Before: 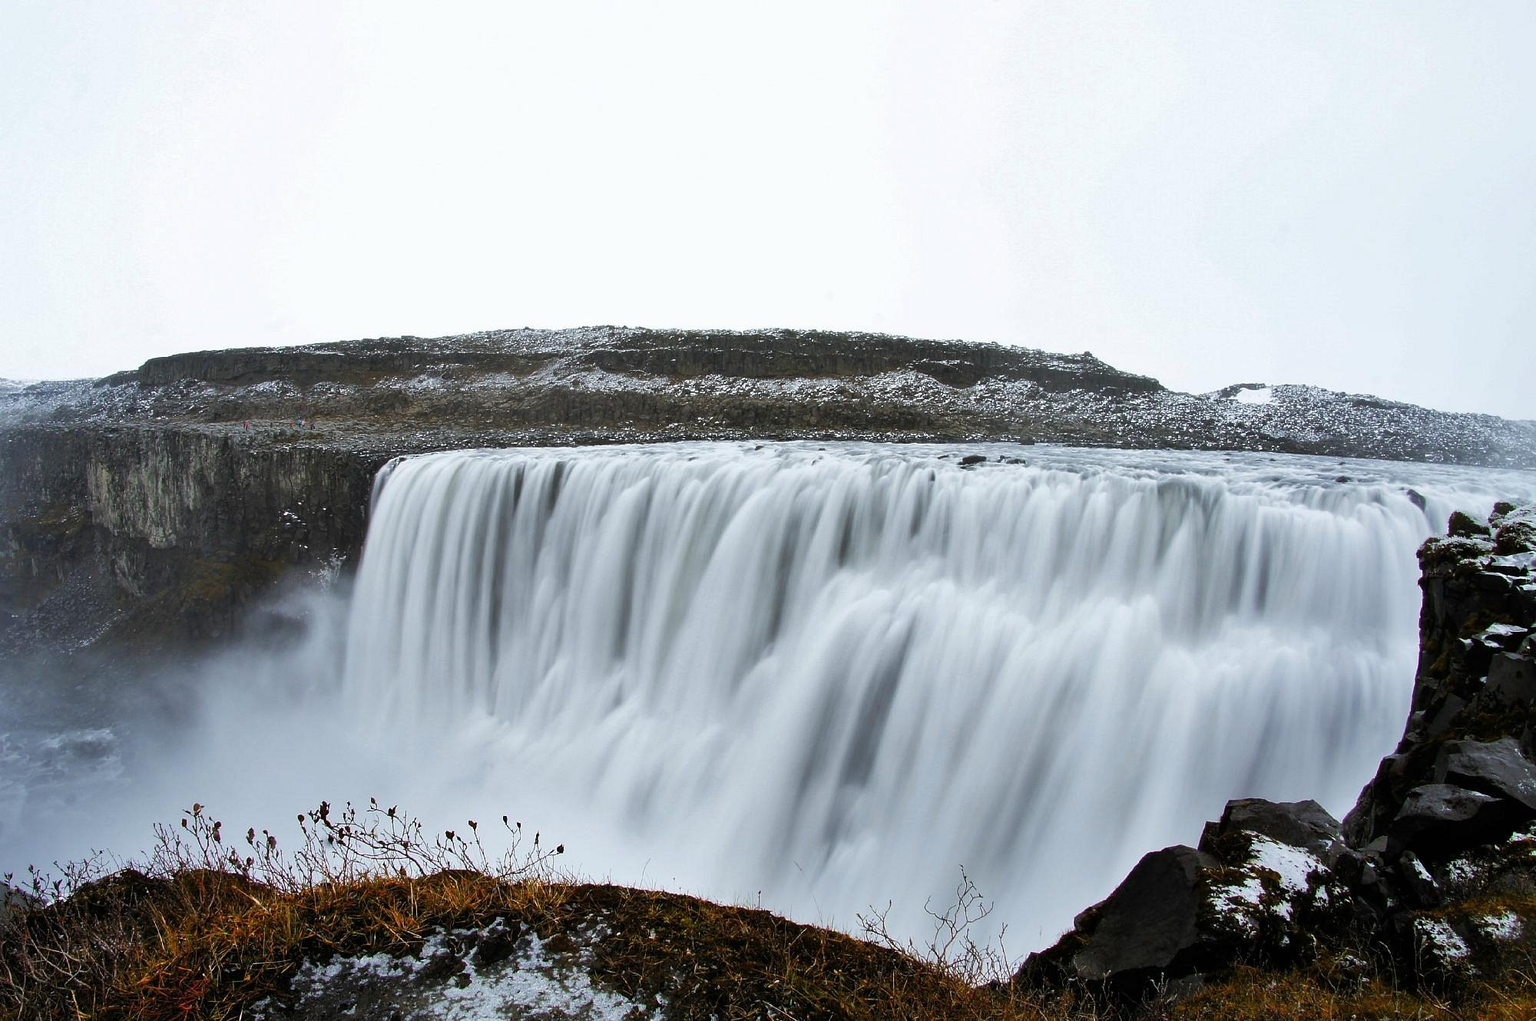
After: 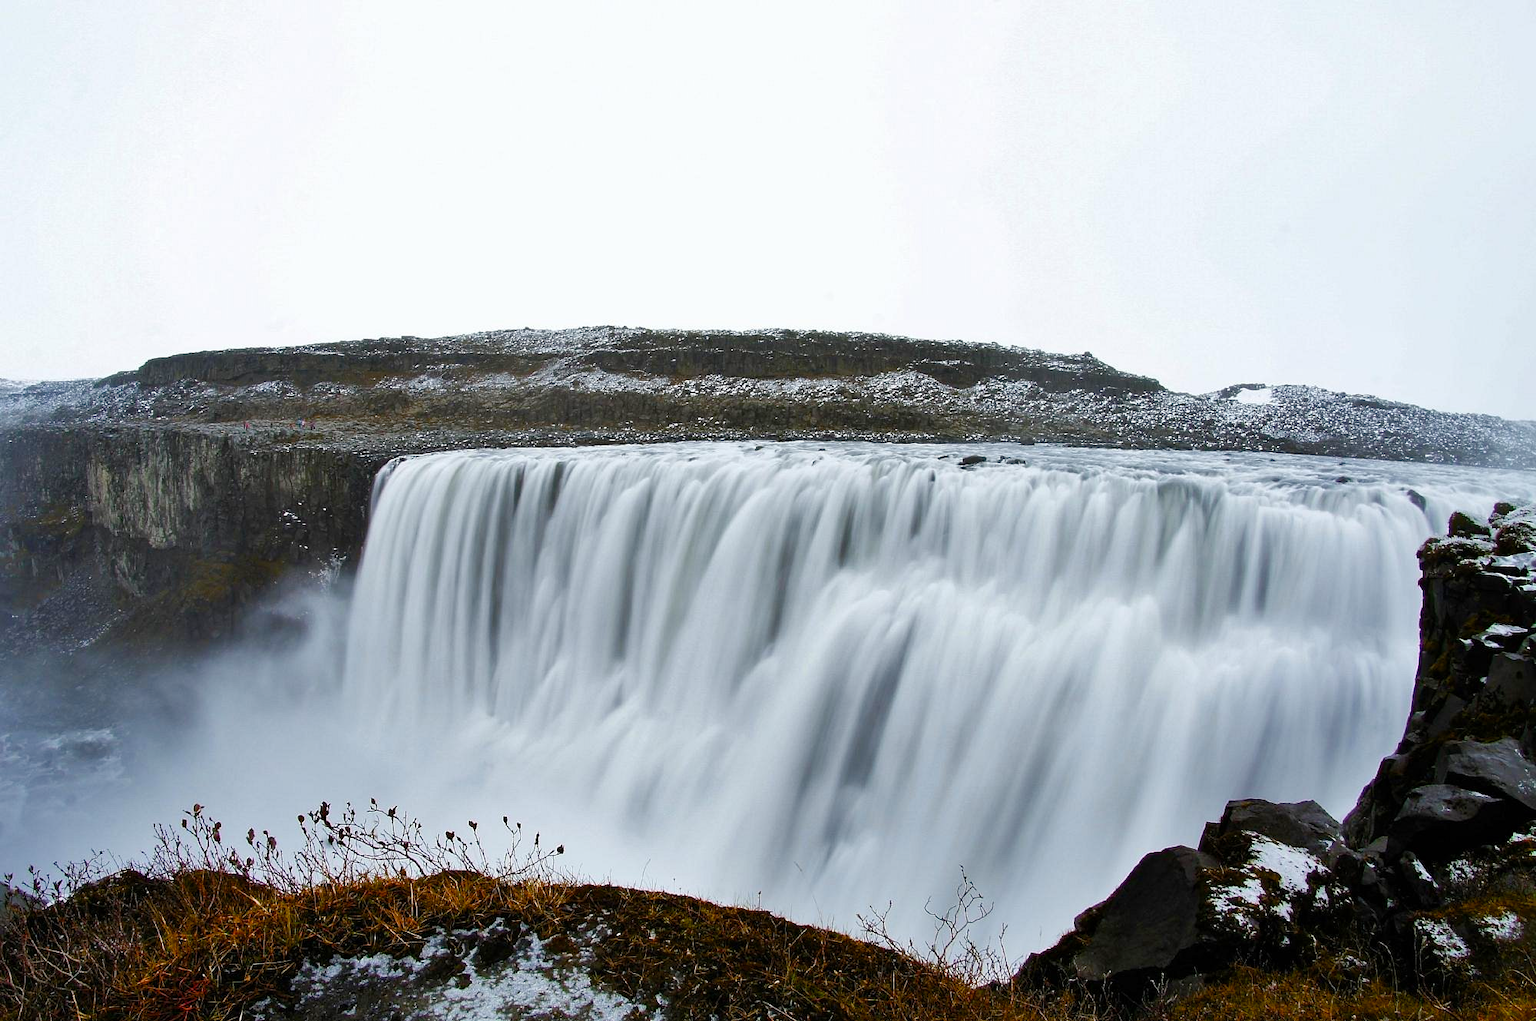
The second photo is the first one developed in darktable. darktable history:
color balance rgb: power › hue 60.64°, perceptual saturation grading › global saturation 19.697%, perceptual saturation grading › highlights -25.521%, perceptual saturation grading › shadows 49.555%
